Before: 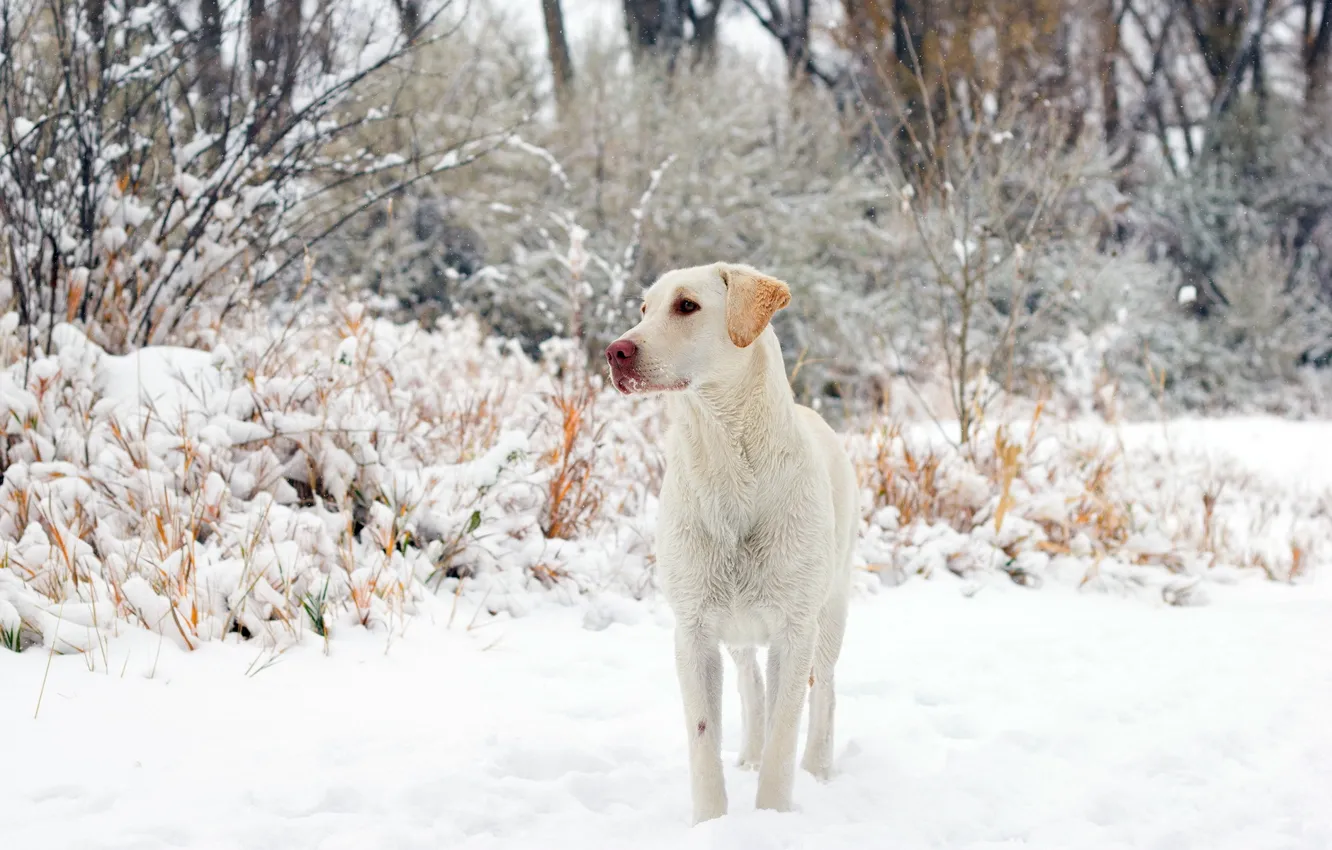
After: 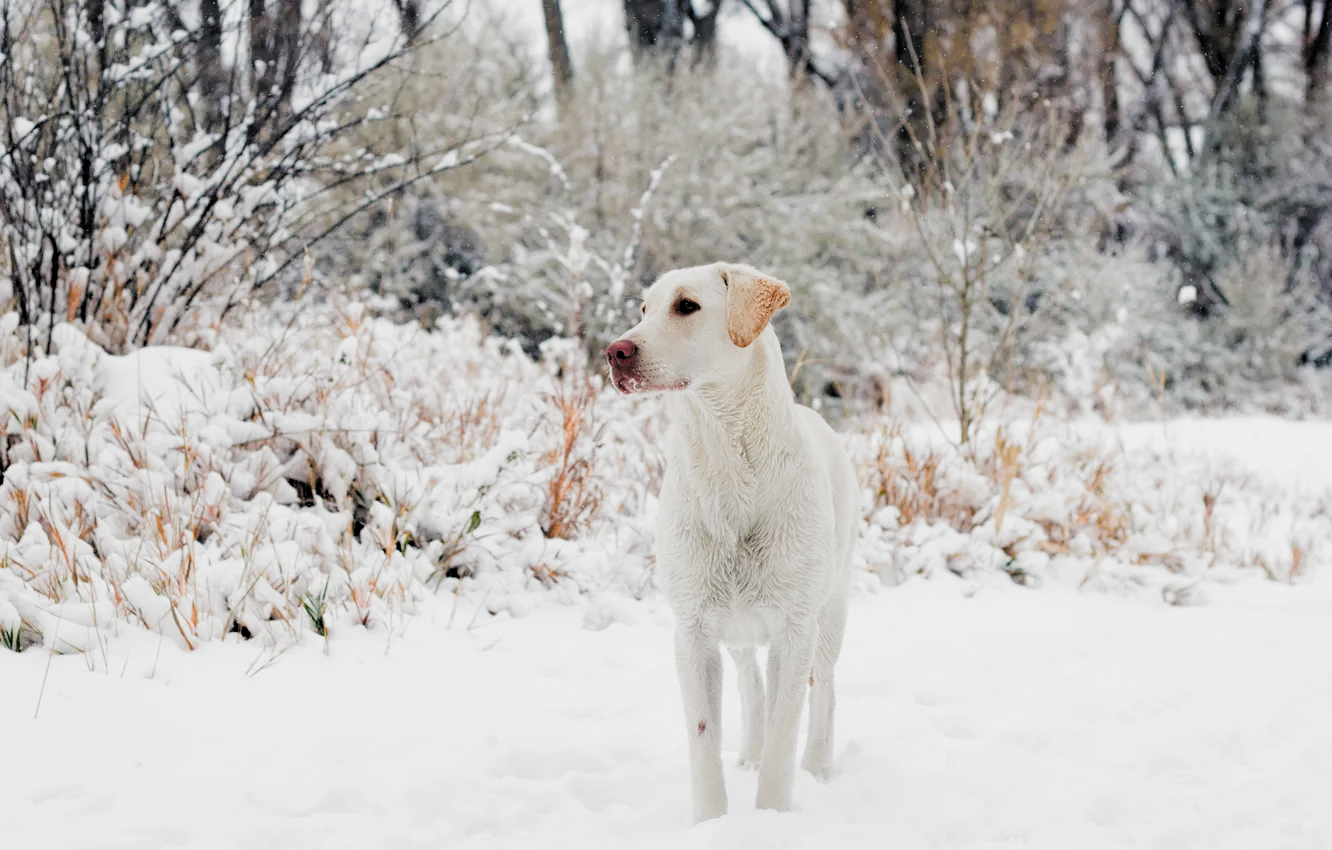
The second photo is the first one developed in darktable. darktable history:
filmic rgb: black relative exposure -3.72 EV, white relative exposure 2.75 EV, dynamic range scaling -4.71%, hardness 3.05, color science v5 (2021), contrast in shadows safe, contrast in highlights safe
